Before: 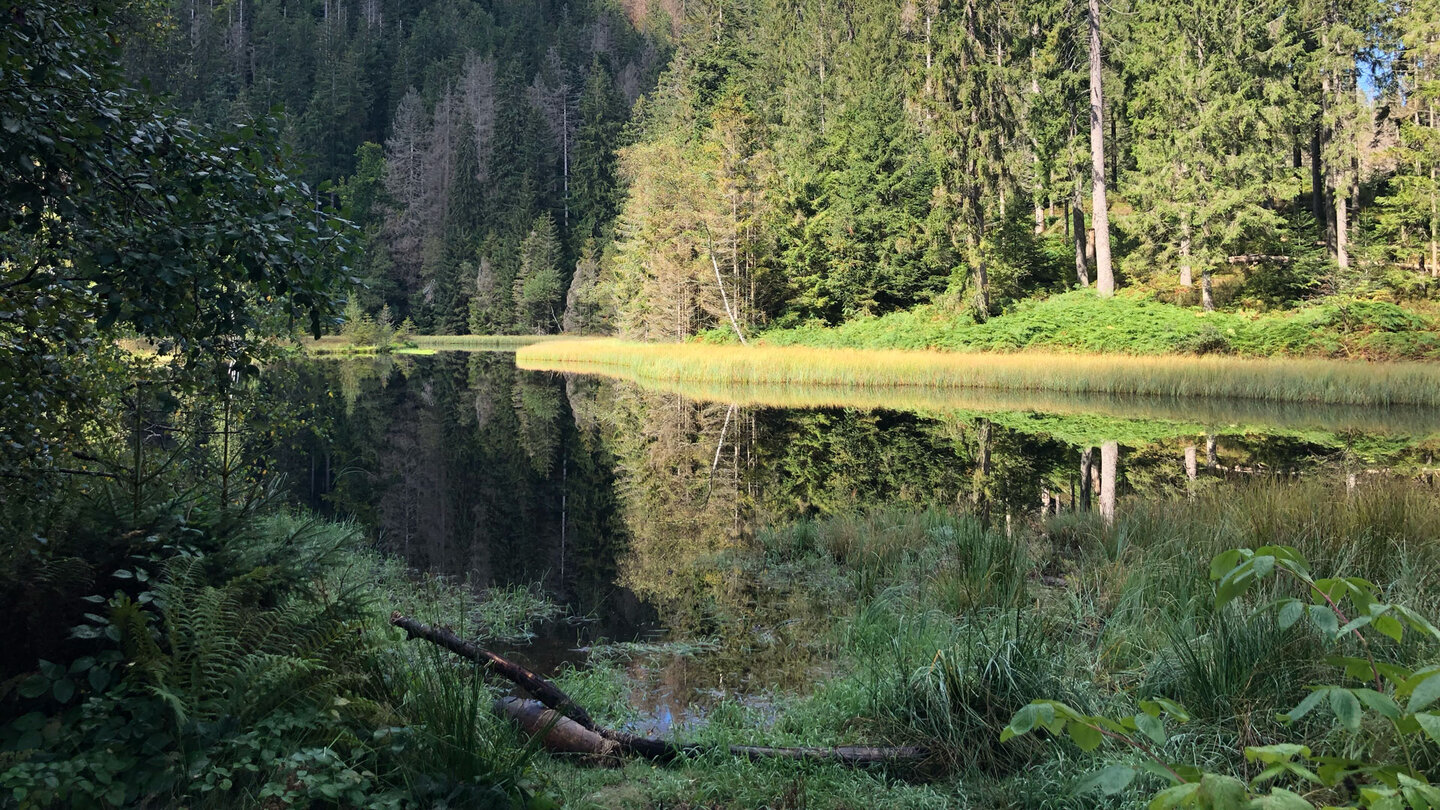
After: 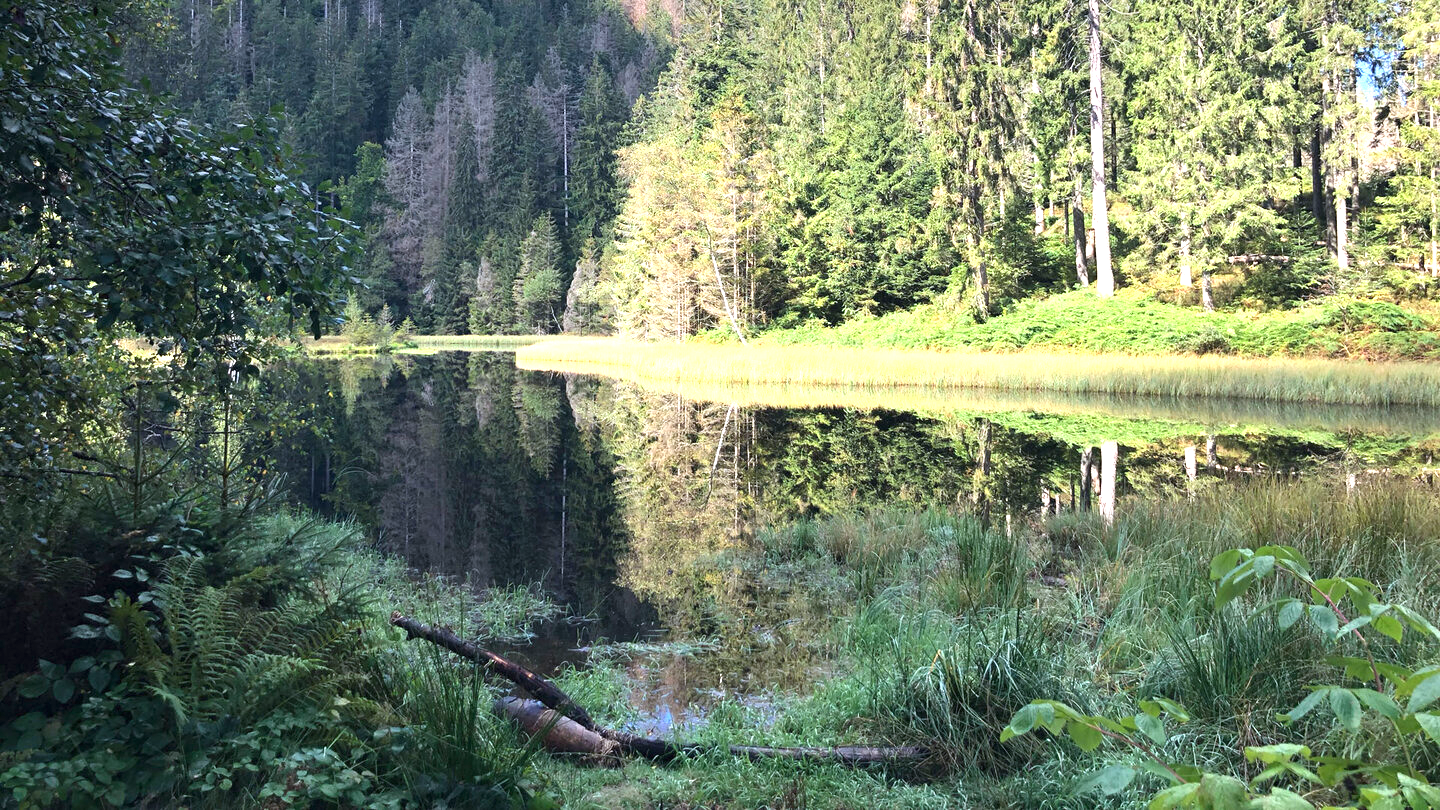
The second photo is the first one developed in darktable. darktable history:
exposure: black level correction 0, exposure 1 EV, compensate exposure bias true, compensate highlight preservation false
color calibration: illuminant as shot in camera, x 0.358, y 0.373, temperature 4628.91 K
tone equalizer: on, module defaults
